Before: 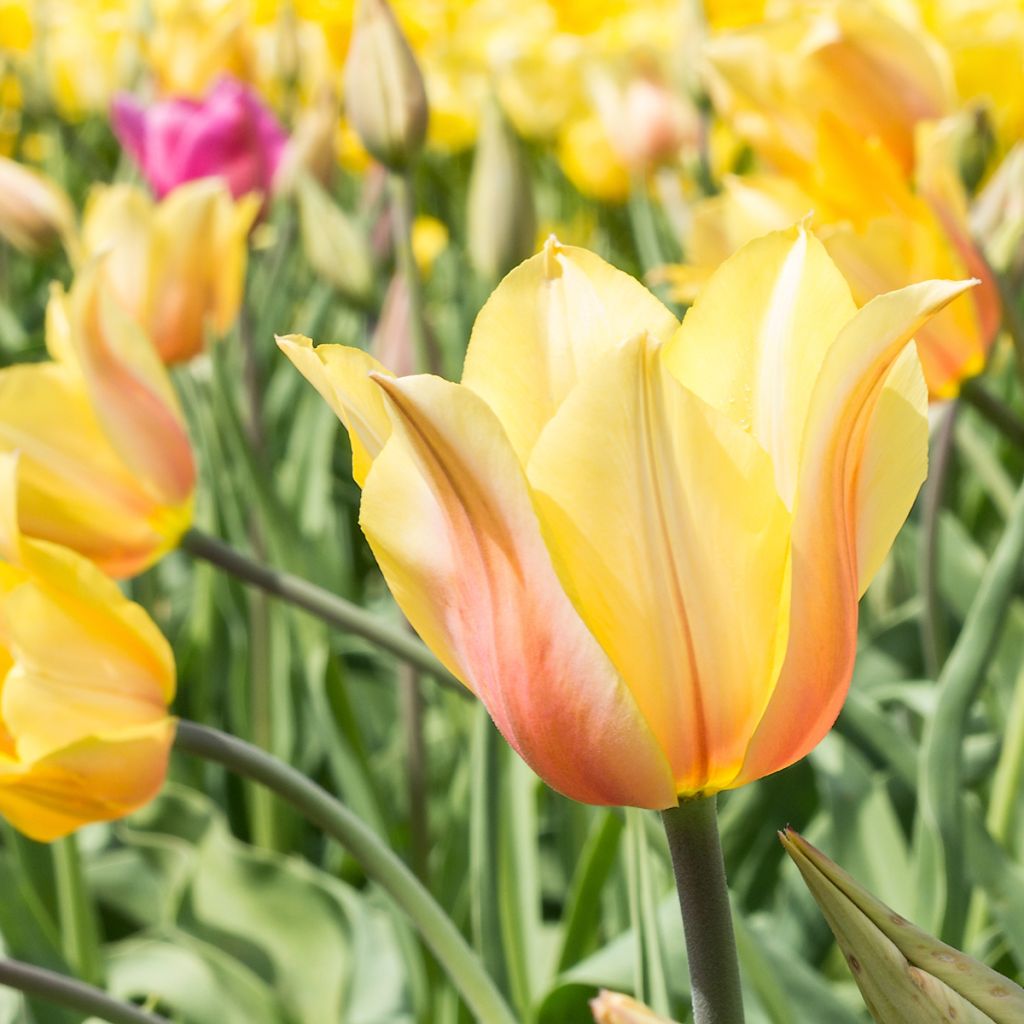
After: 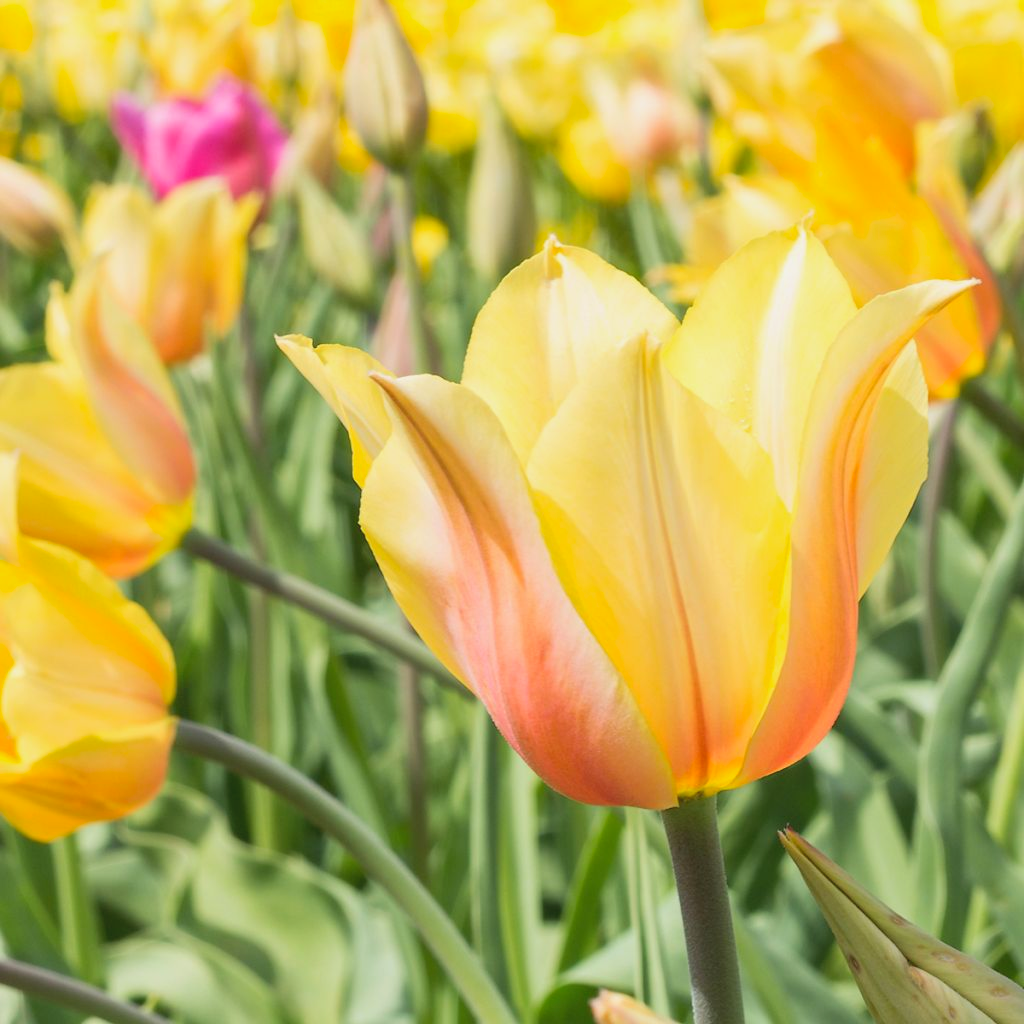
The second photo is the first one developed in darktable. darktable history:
contrast brightness saturation: contrast -0.091, brightness 0.049, saturation 0.079
